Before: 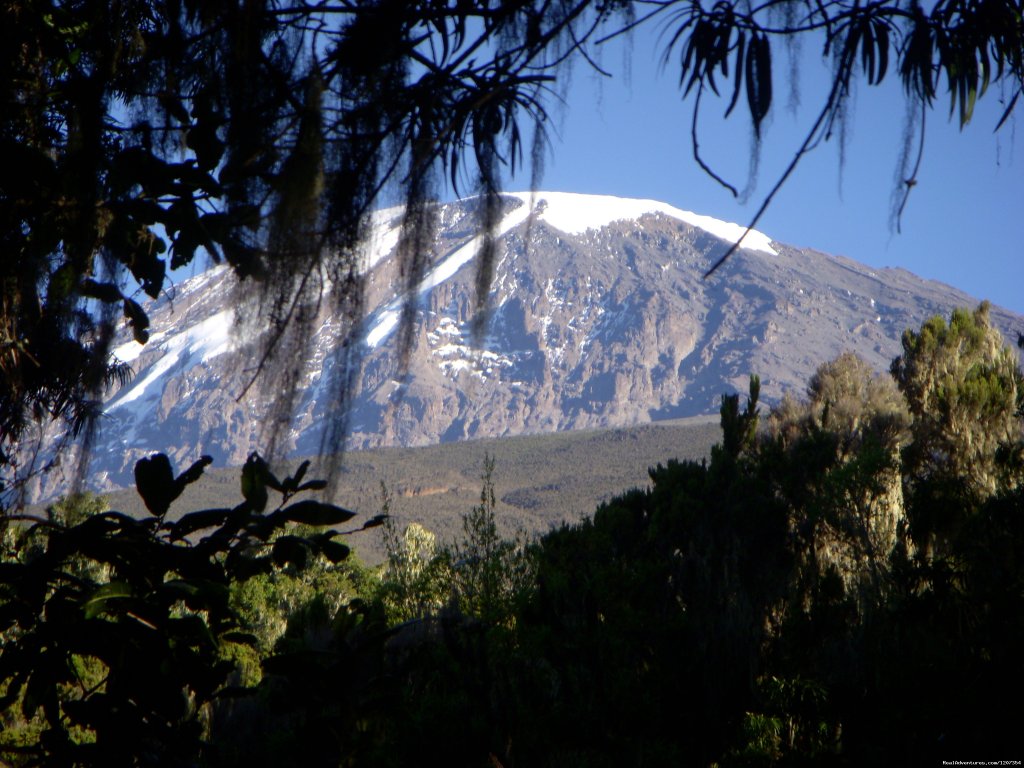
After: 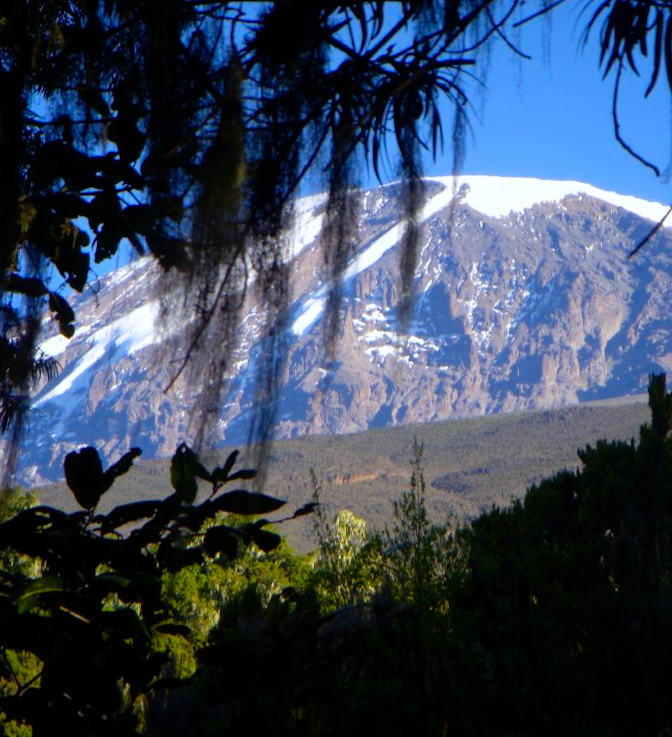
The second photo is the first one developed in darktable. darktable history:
white balance: red 0.98, blue 1.034
rotate and perspective: rotation -1.42°, crop left 0.016, crop right 0.984, crop top 0.035, crop bottom 0.965
crop and rotate: left 6.617%, right 26.717%
color balance rgb: linear chroma grading › global chroma 15%, perceptual saturation grading › global saturation 30%
